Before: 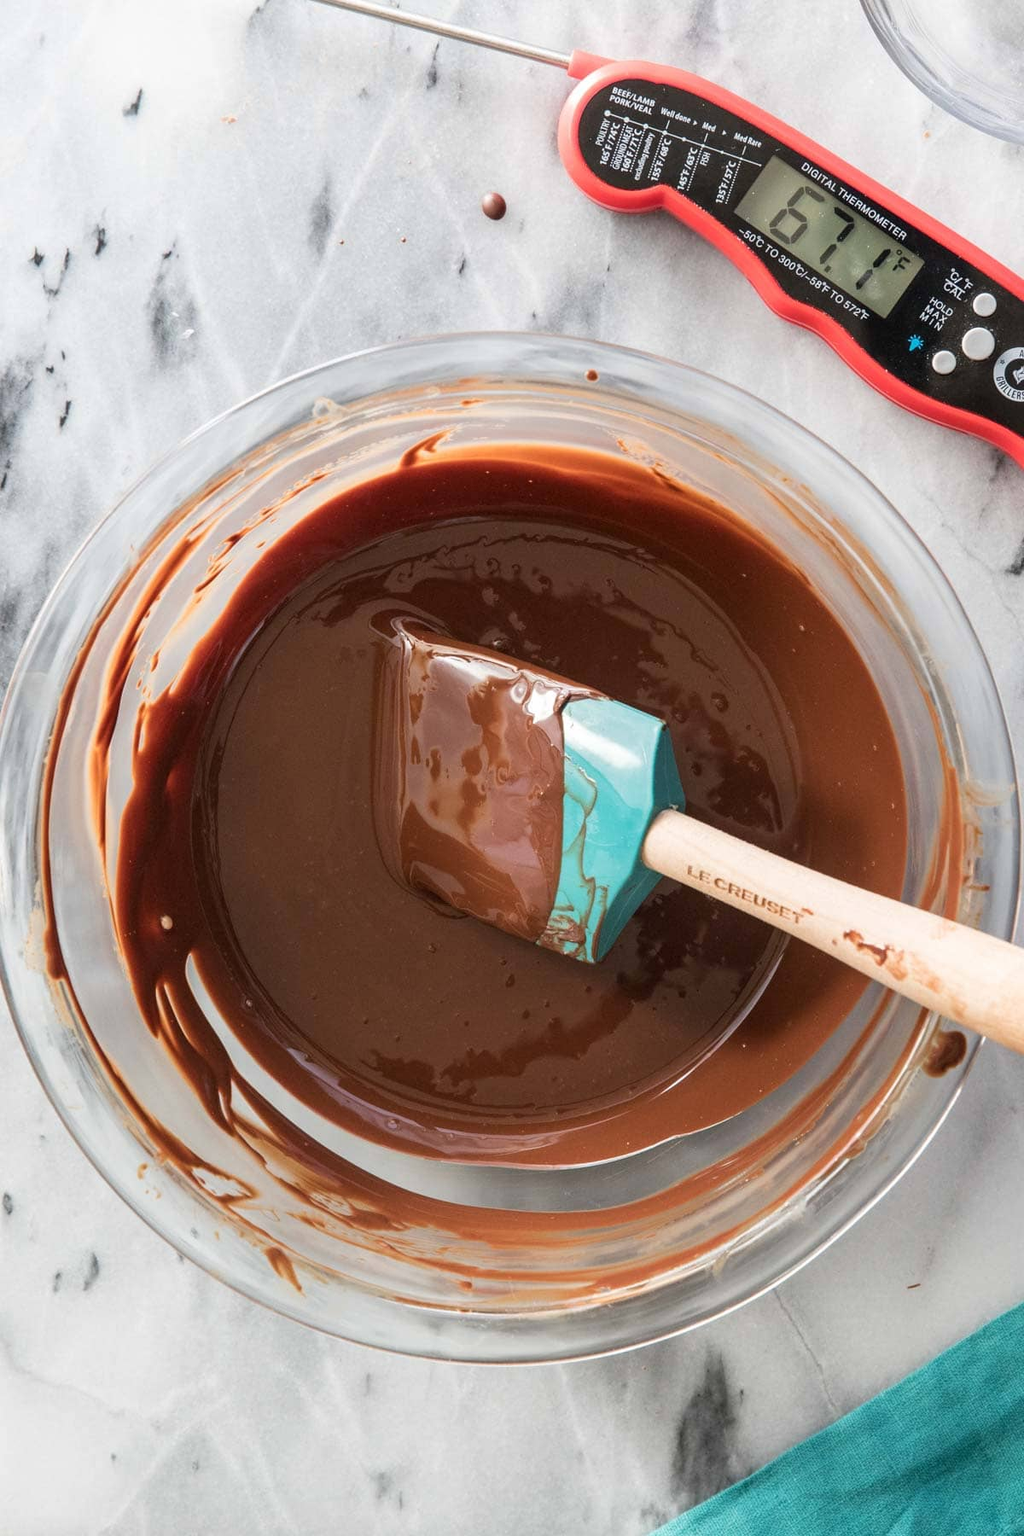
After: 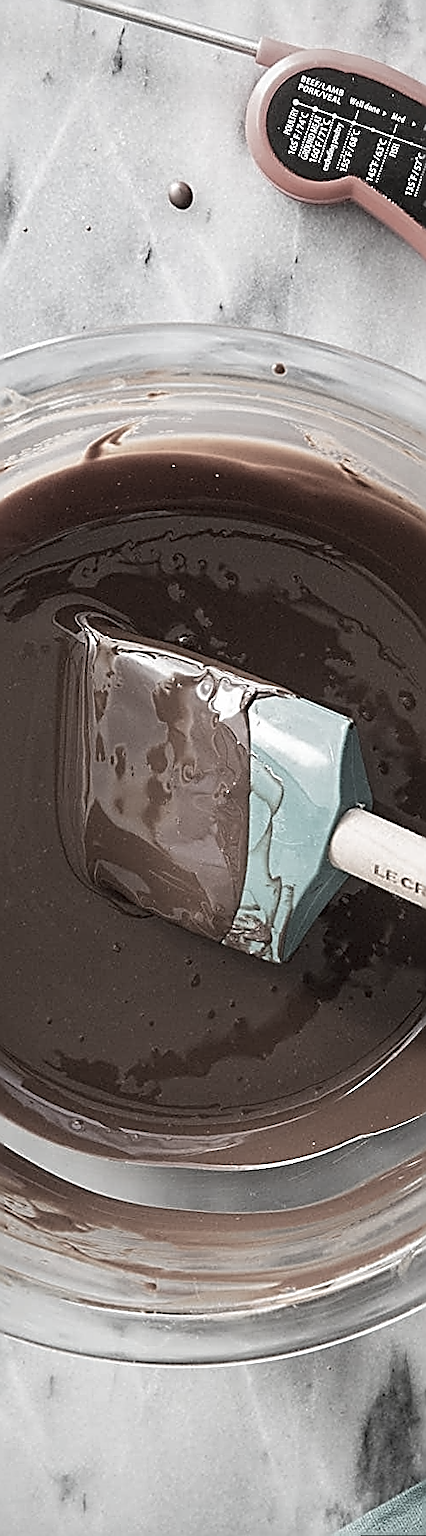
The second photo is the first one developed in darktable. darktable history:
vignetting: fall-off radius 63.6%
sharpen: amount 2
crop: left 31.229%, right 27.105%
rotate and perspective: rotation 0.174°, lens shift (vertical) 0.013, lens shift (horizontal) 0.019, shear 0.001, automatic cropping original format, crop left 0.007, crop right 0.991, crop top 0.016, crop bottom 0.997
contrast brightness saturation: brightness -0.02, saturation 0.35
color correction: saturation 0.2
